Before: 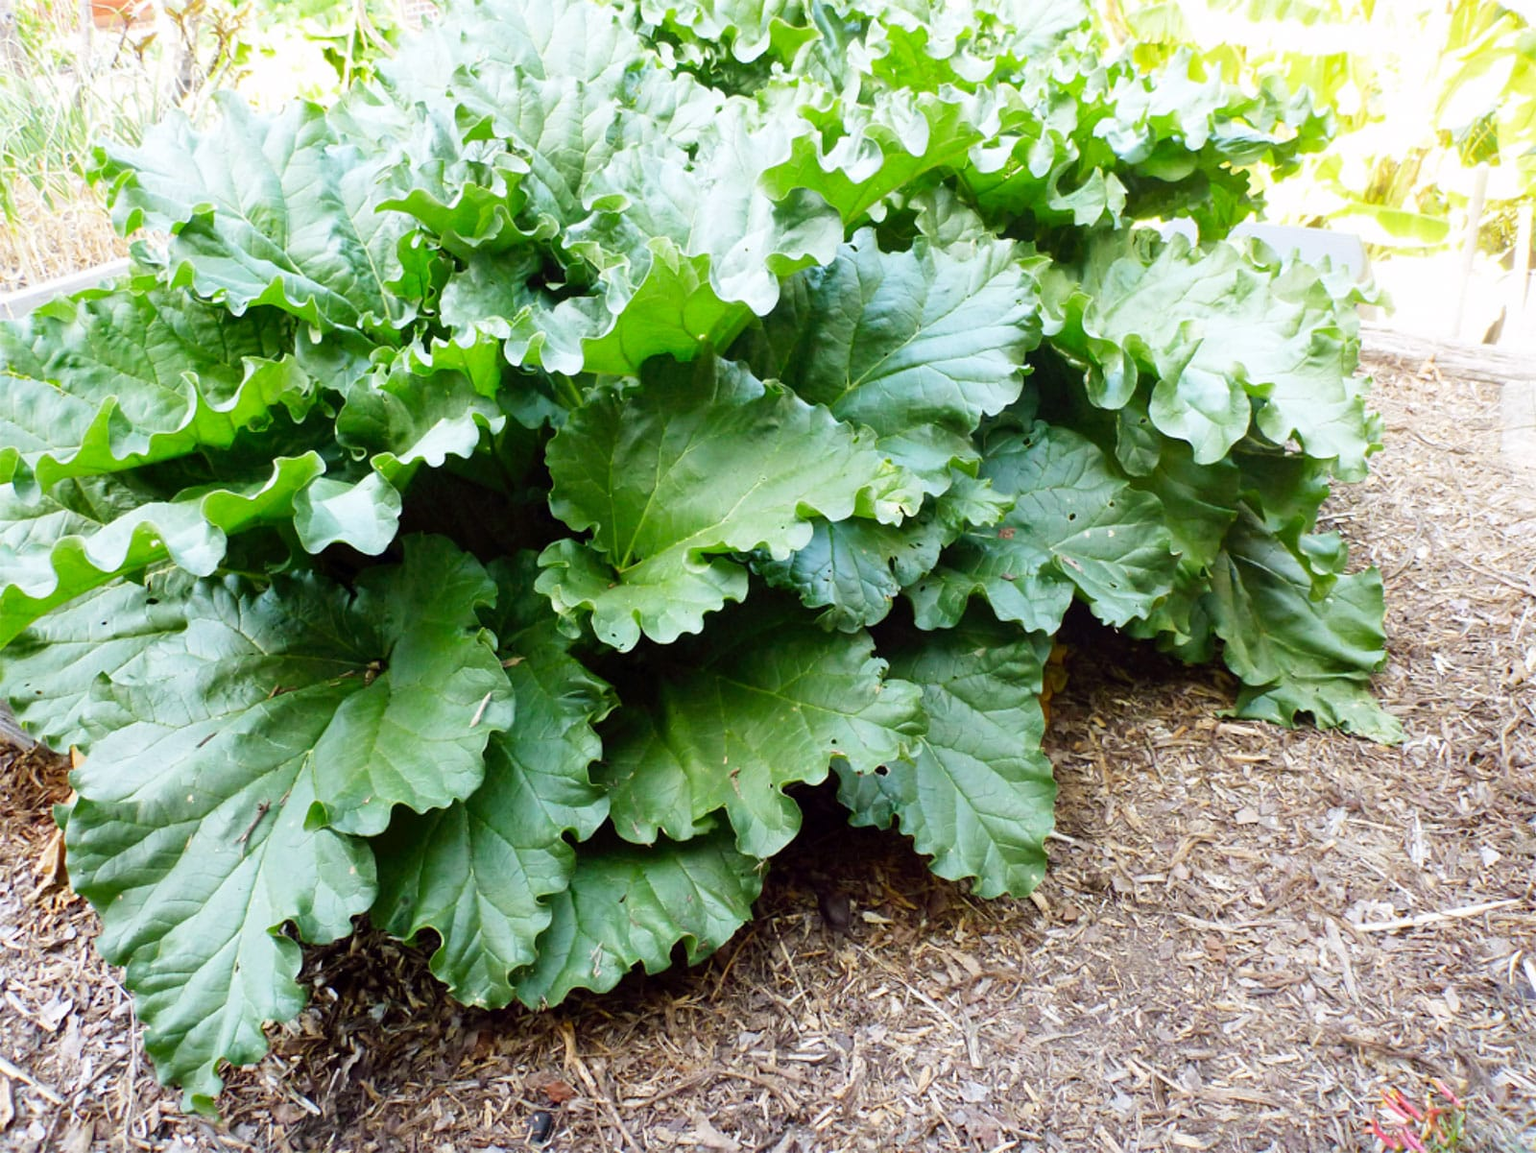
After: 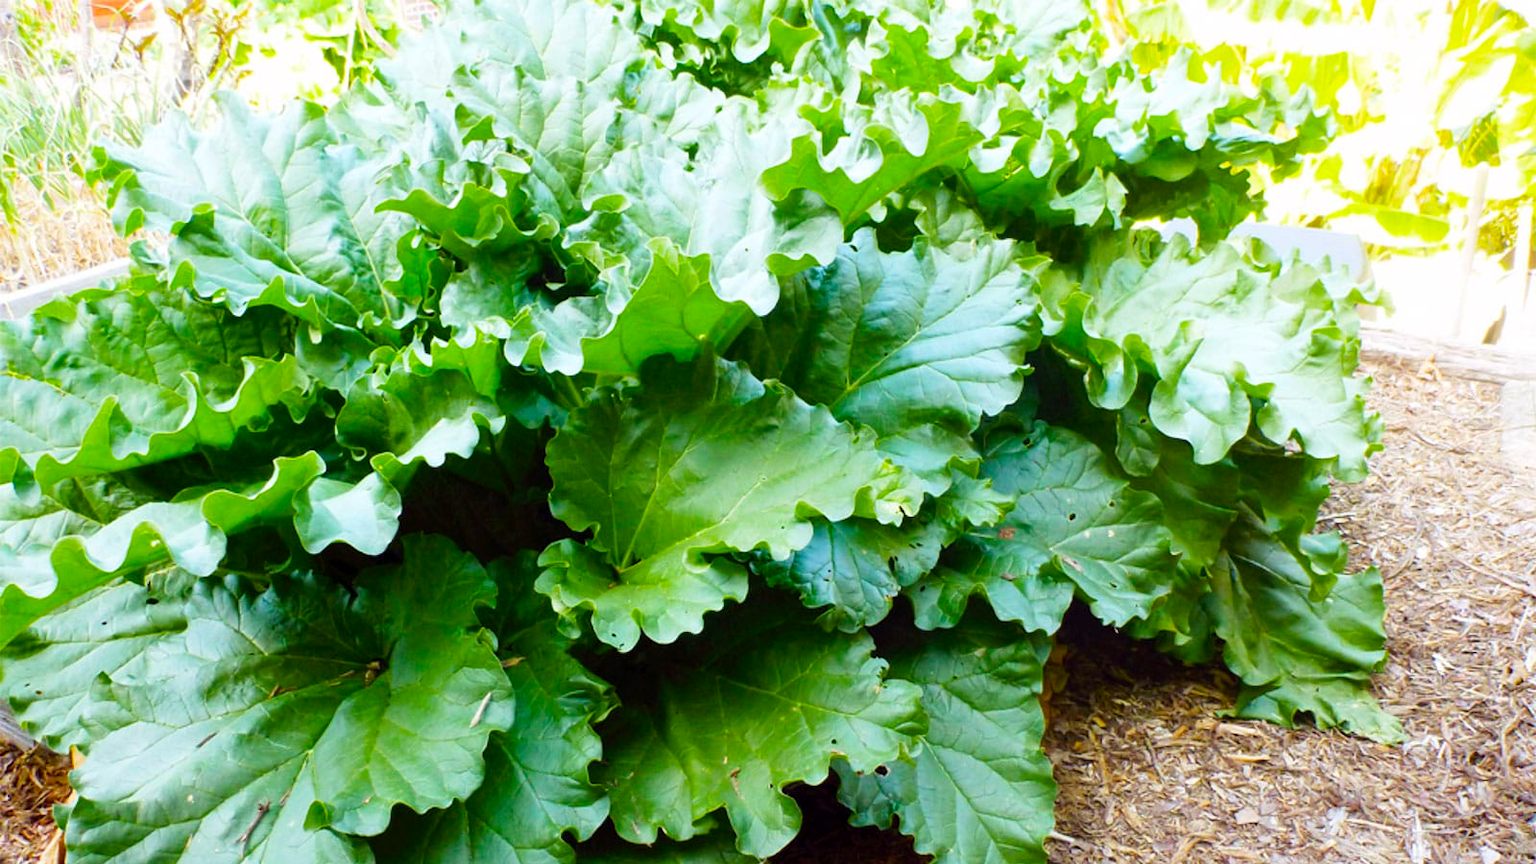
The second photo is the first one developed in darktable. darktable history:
crop: bottom 24.988%
color balance rgb: linear chroma grading › global chroma 15%, perceptual saturation grading › global saturation 30%
